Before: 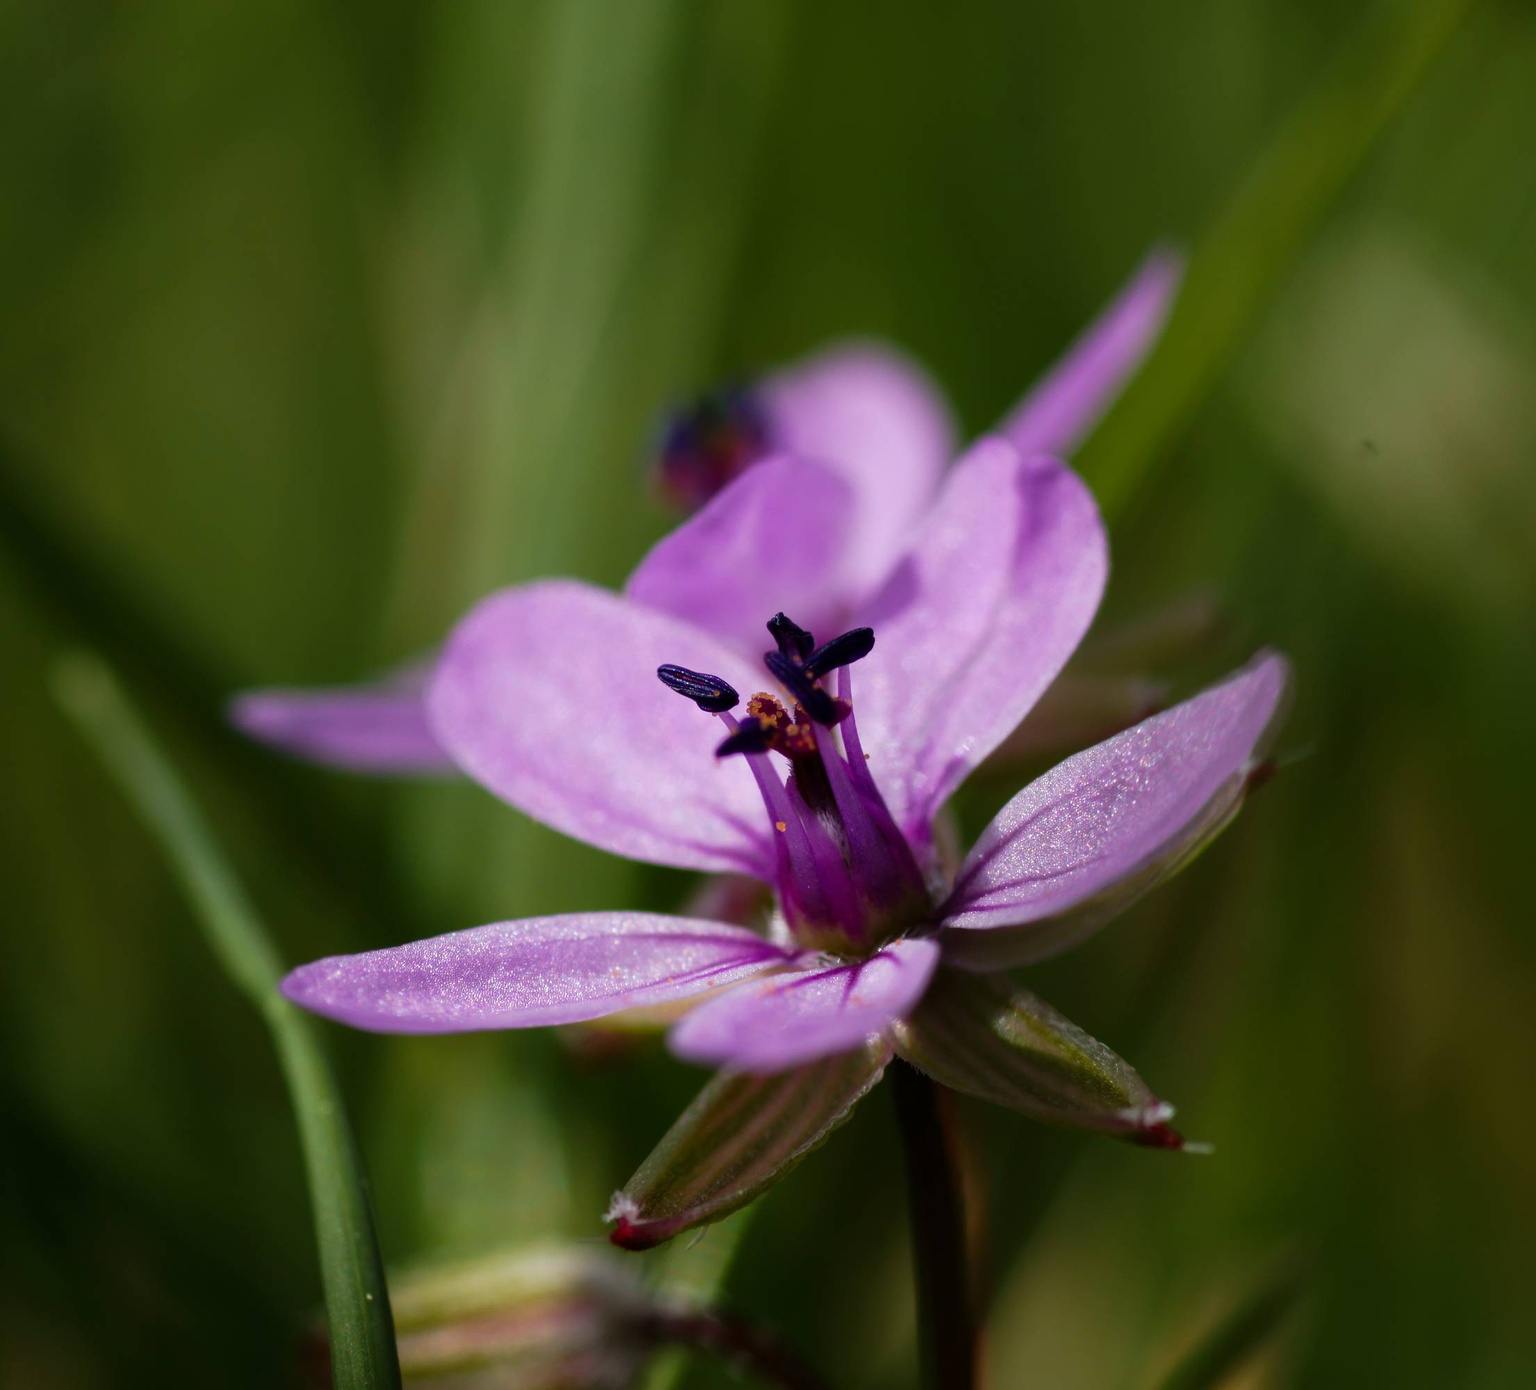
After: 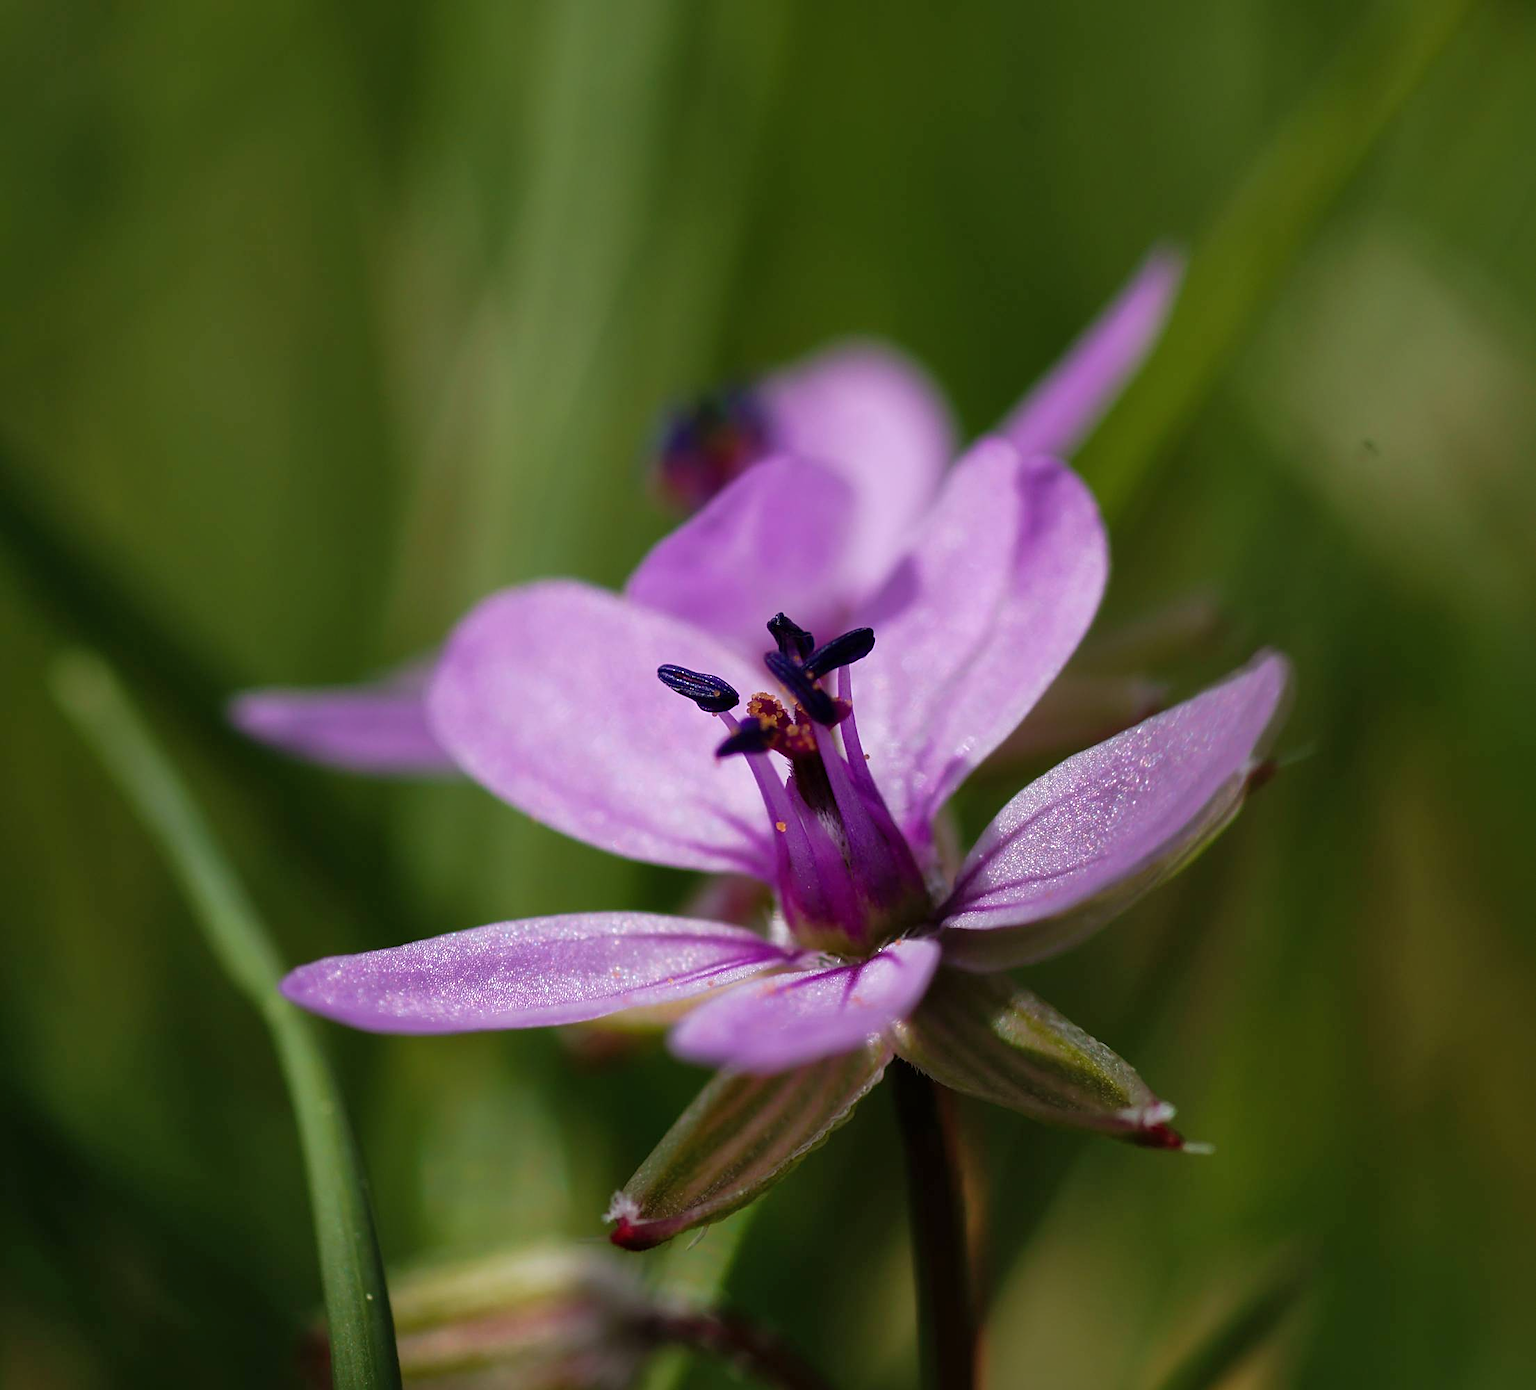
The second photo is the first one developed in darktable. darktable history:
sharpen: on, module defaults
shadows and highlights: shadows 42.65, highlights 7.7
